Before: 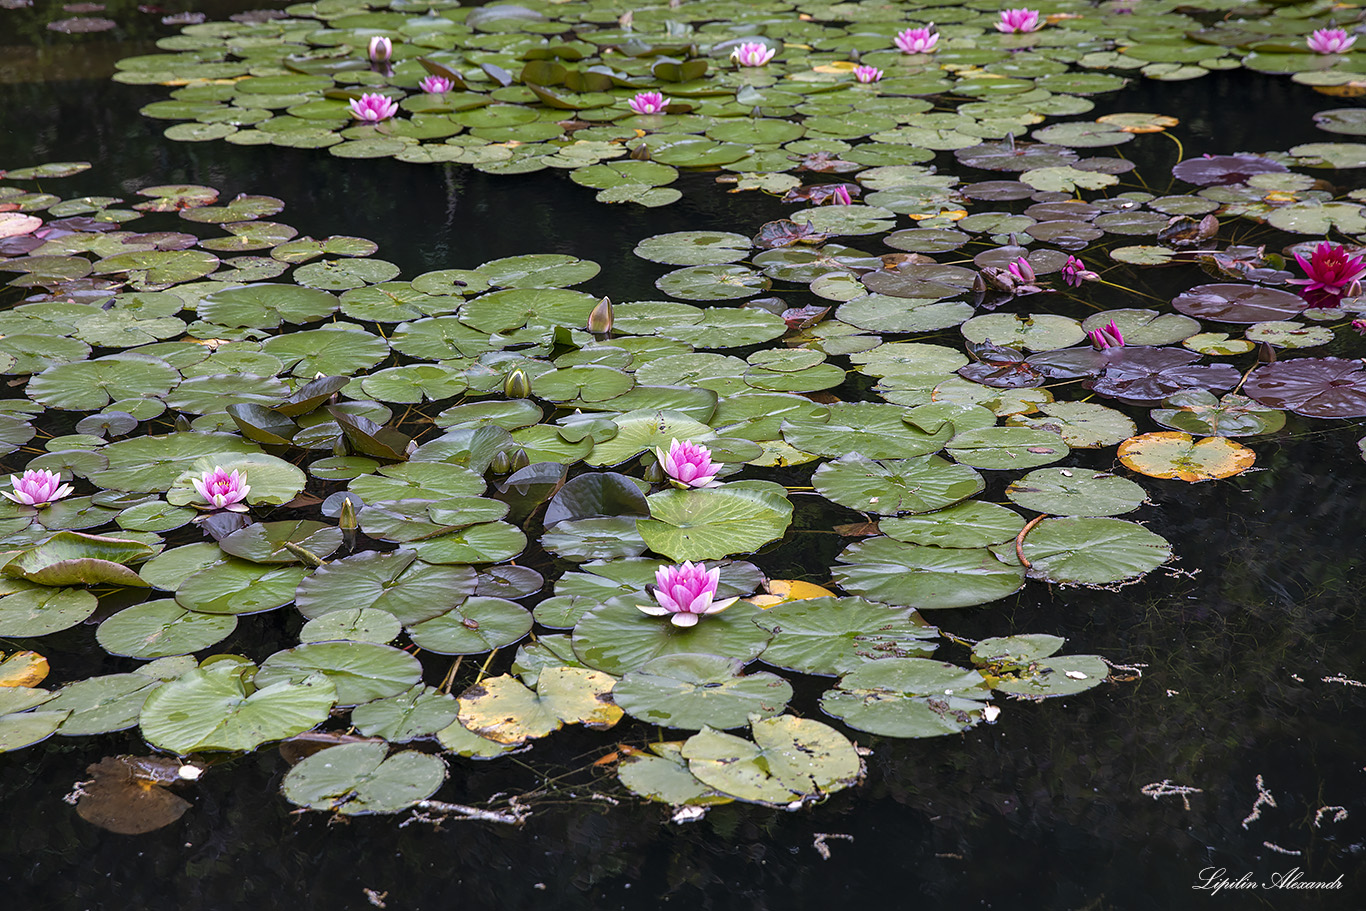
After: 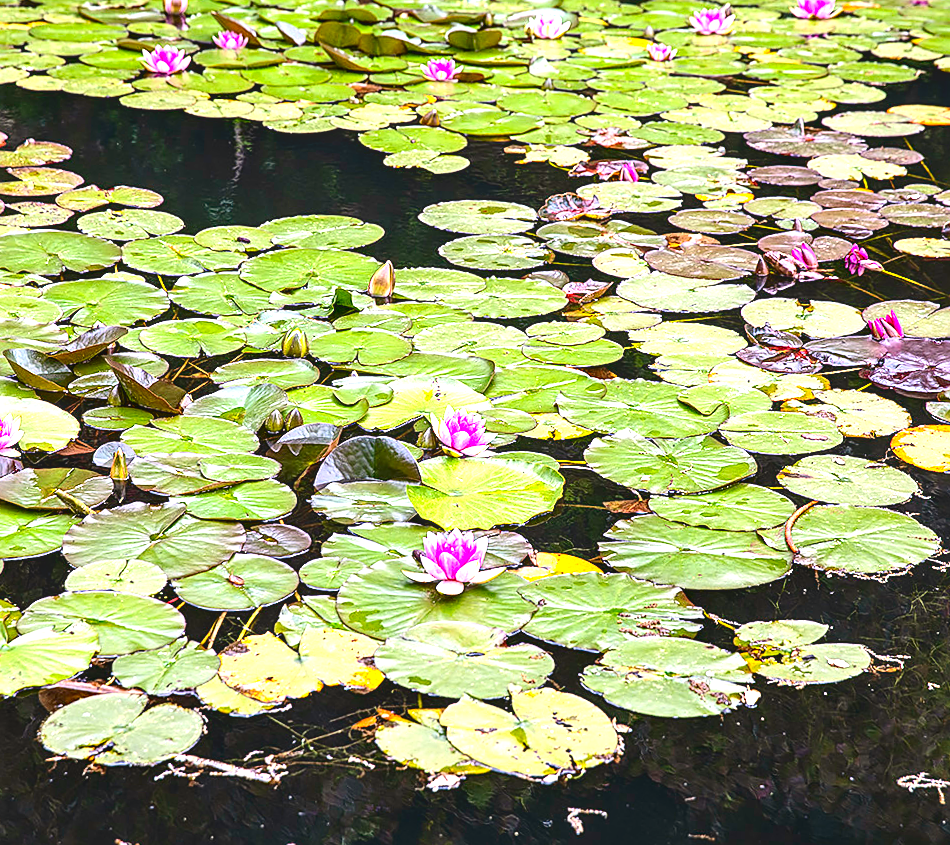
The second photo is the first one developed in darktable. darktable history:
local contrast: detail 109%
crop and rotate: angle -2.99°, left 14.029%, top 0.023%, right 11.07%, bottom 0.021%
contrast brightness saturation: contrast 0.19, brightness -0.108, saturation 0.208
exposure: black level correction 0, exposure 0.697 EV, compensate exposure bias true, compensate highlight preservation false
sharpen: on, module defaults
color calibration: gray › normalize channels true, x 0.328, y 0.346, temperature 5677.82 K, gamut compression 0.012
